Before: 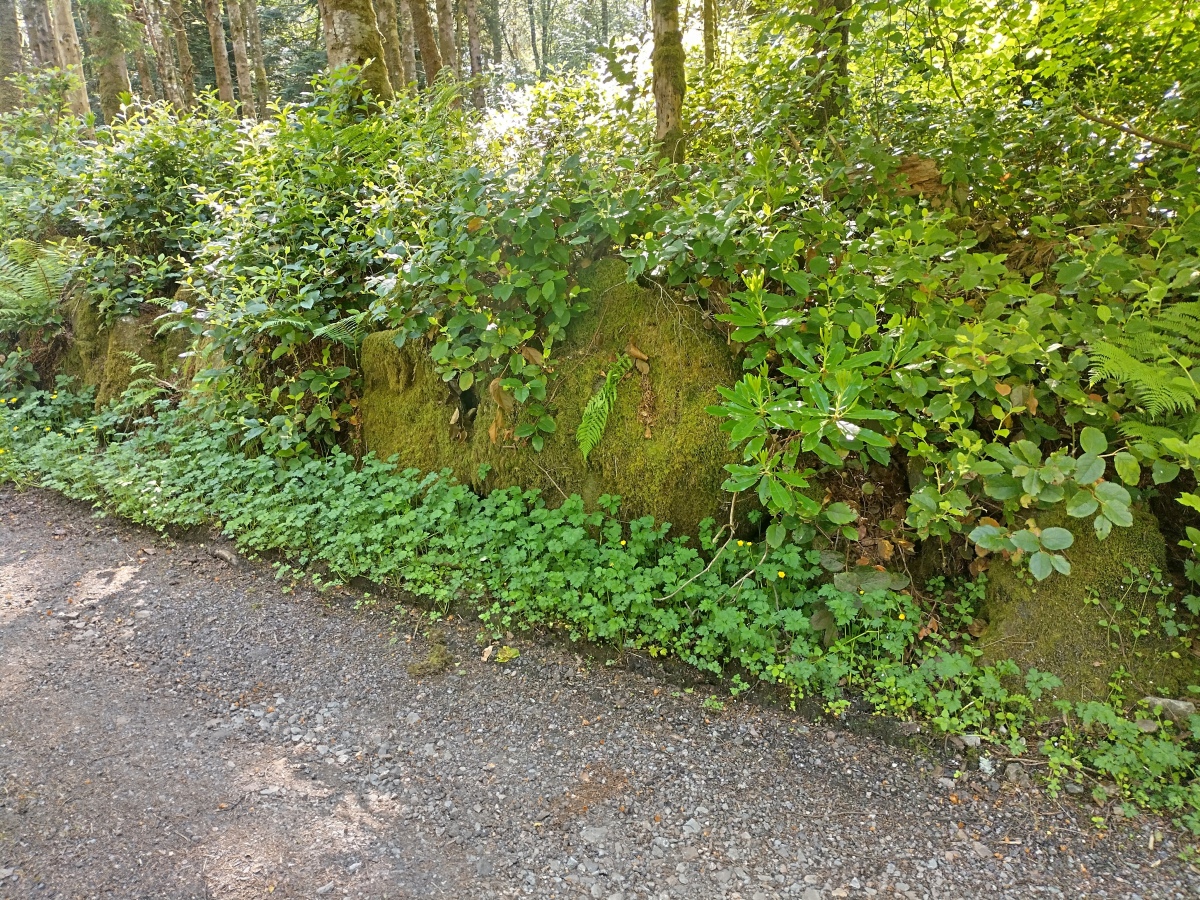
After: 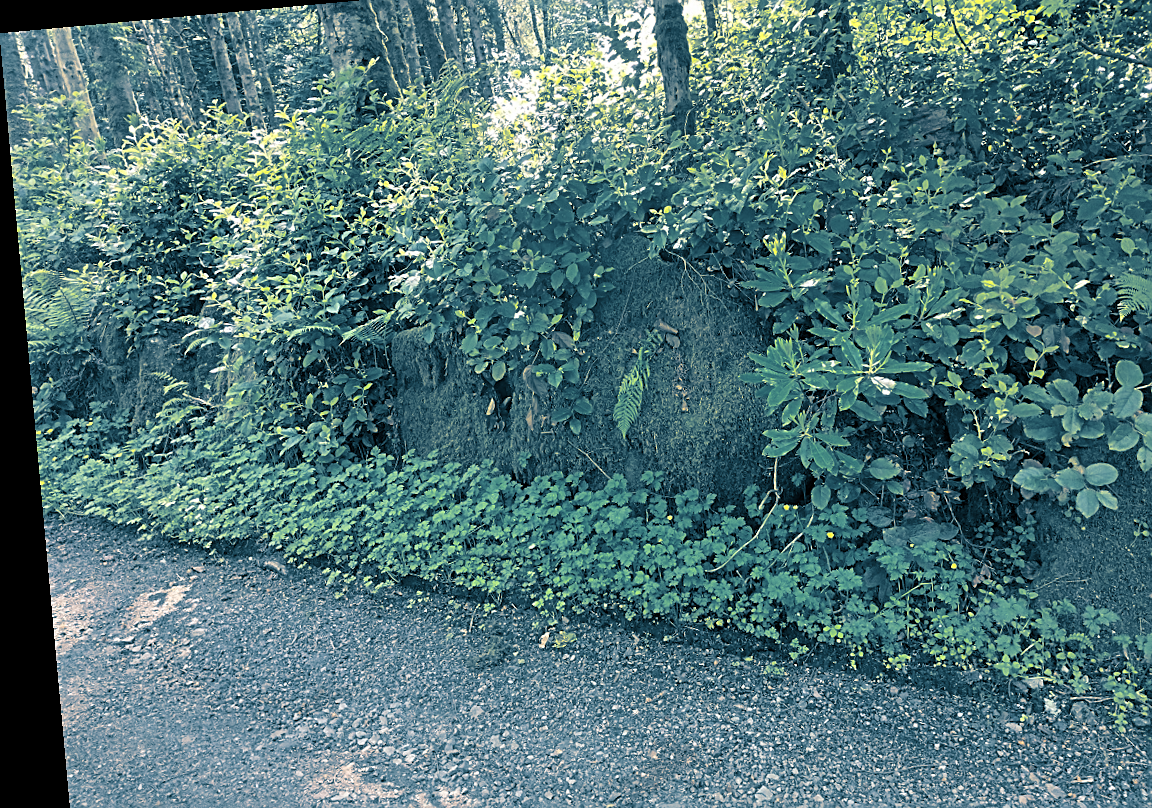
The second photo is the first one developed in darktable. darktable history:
sharpen: on, module defaults
rotate and perspective: rotation -5.2°, automatic cropping off
split-toning: shadows › hue 212.4°, balance -70
crop: top 7.49%, right 9.717%, bottom 11.943%
